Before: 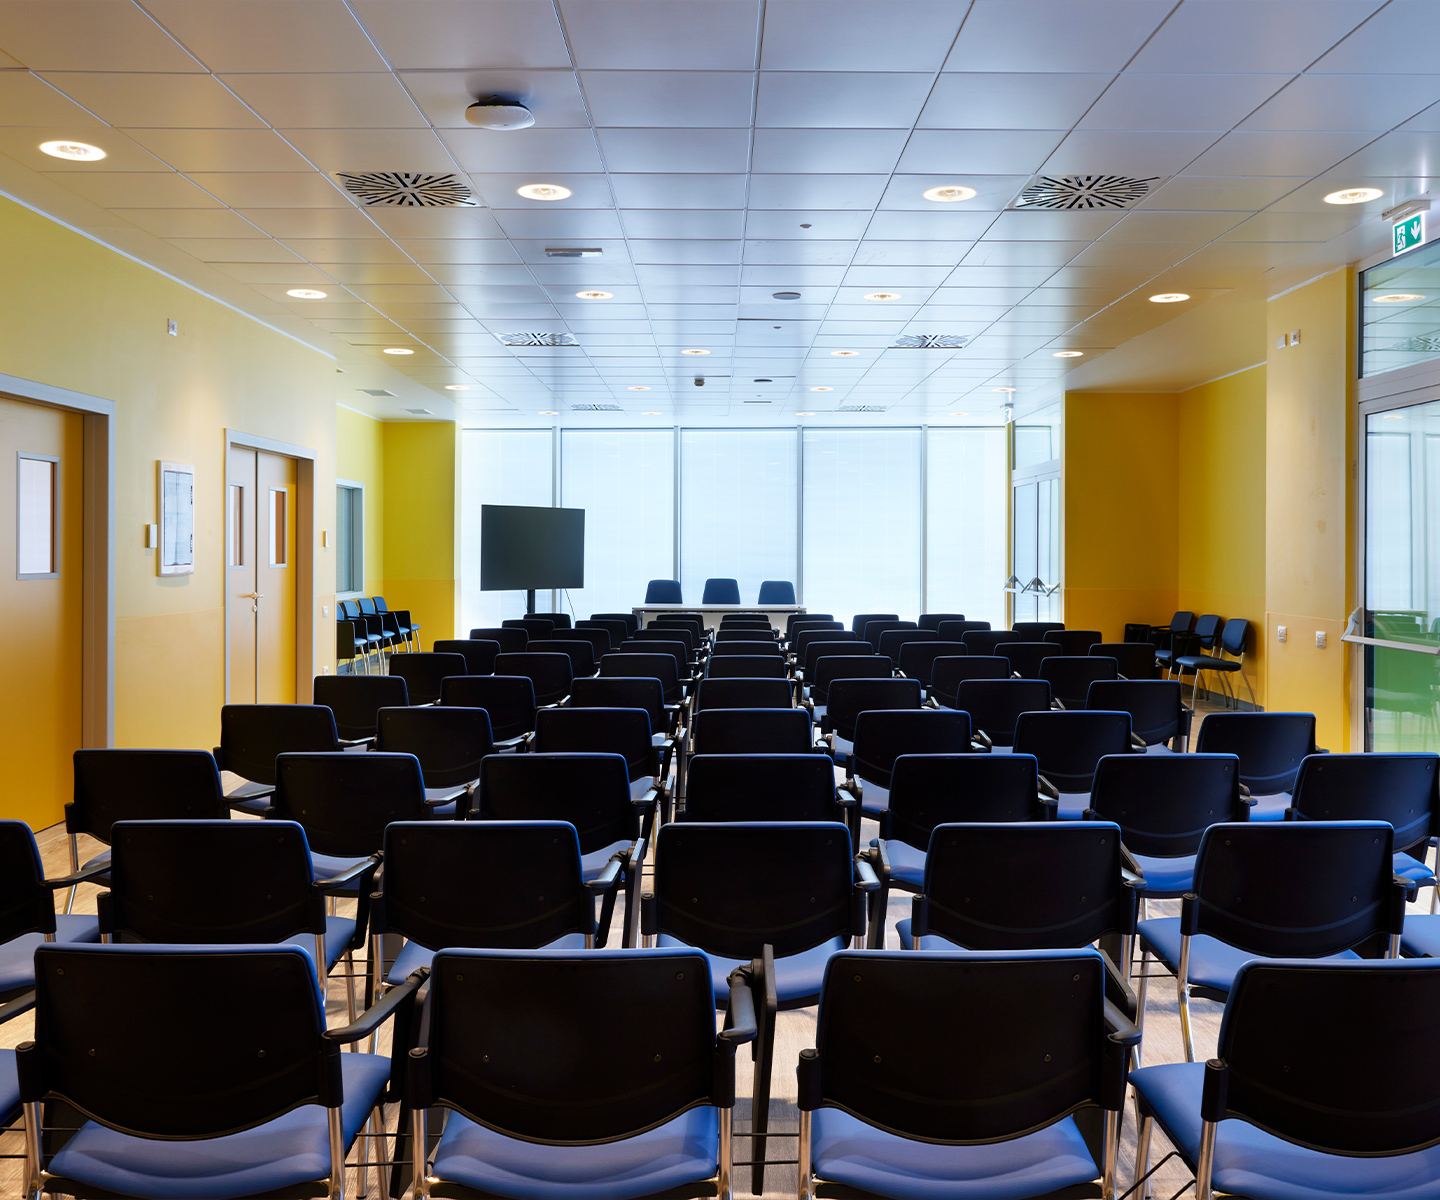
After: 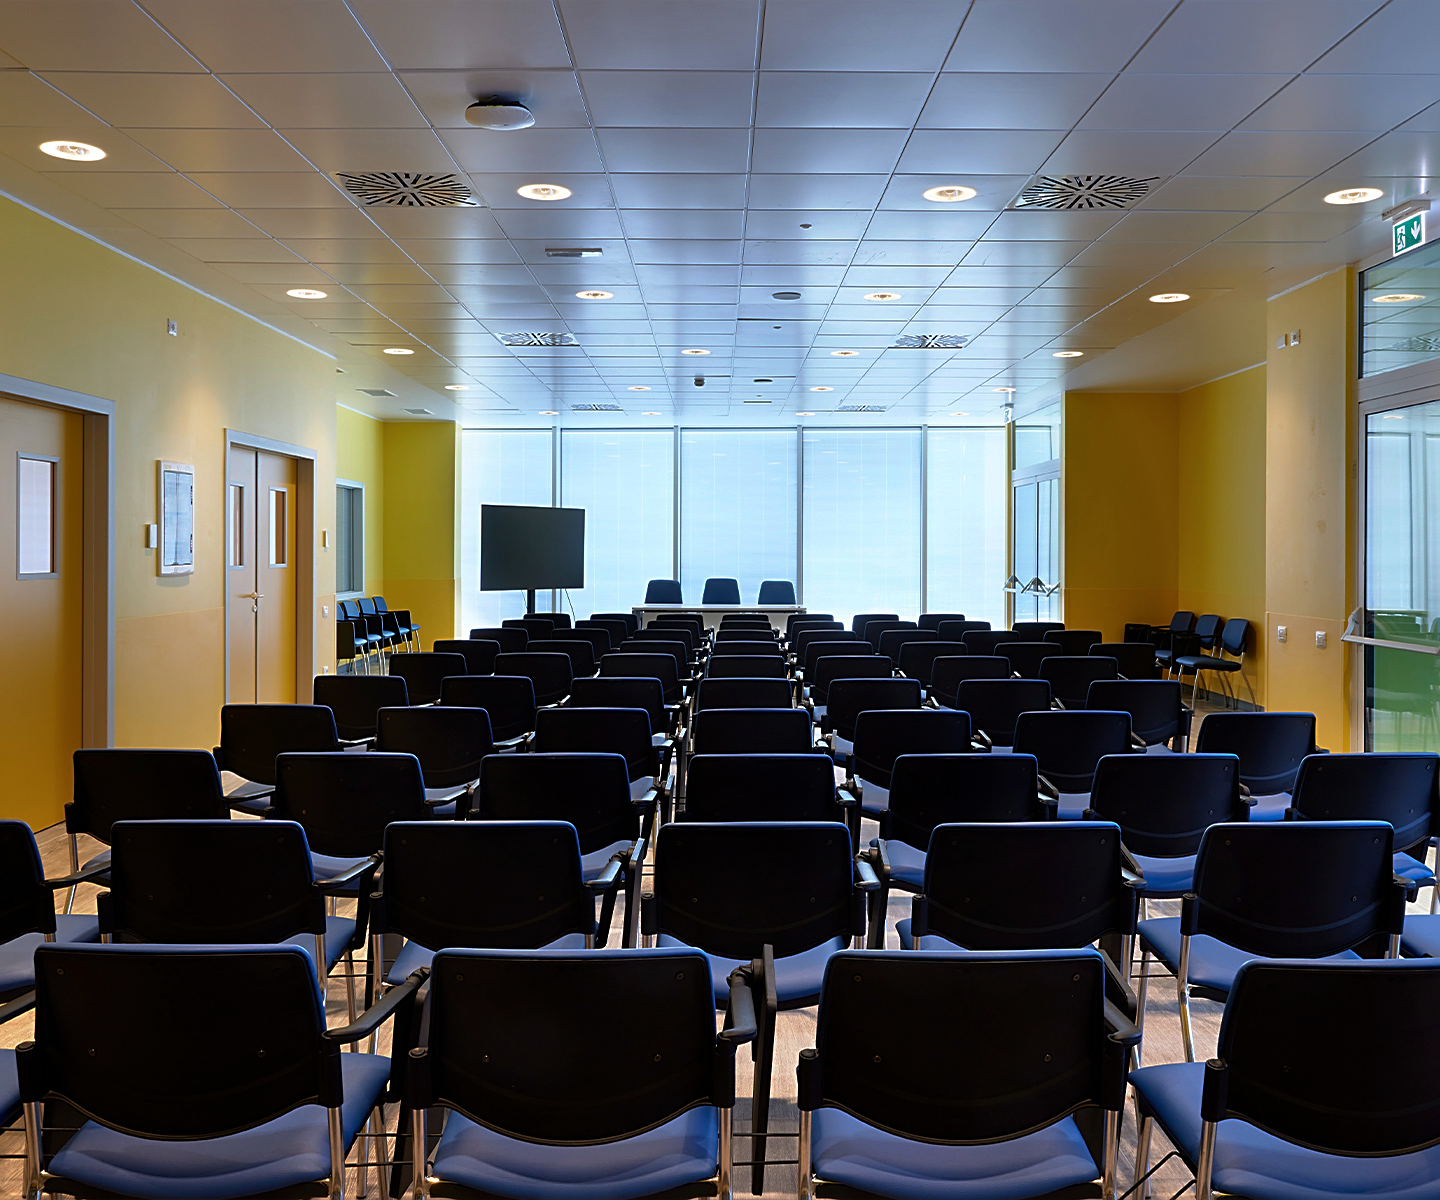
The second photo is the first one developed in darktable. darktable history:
base curve: curves: ch0 [(0, 0) (0.595, 0.418) (1, 1)], preserve colors none
sharpen: on, module defaults
